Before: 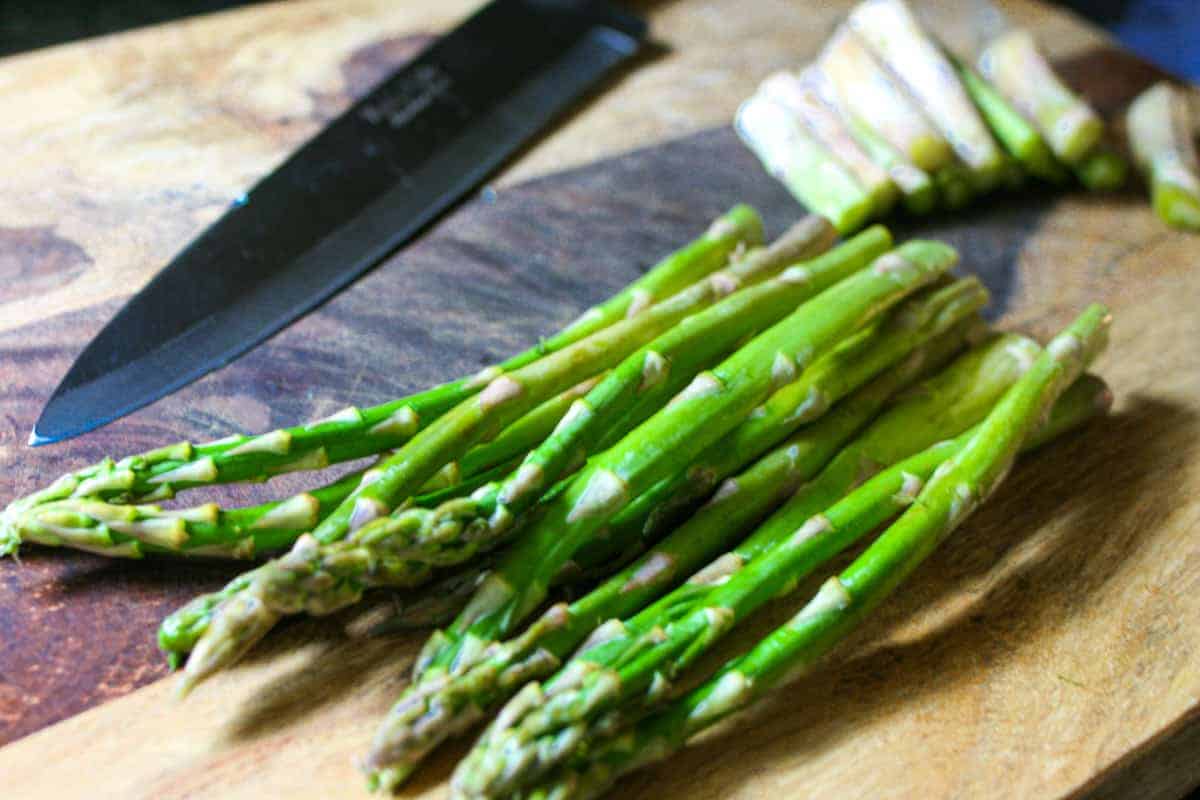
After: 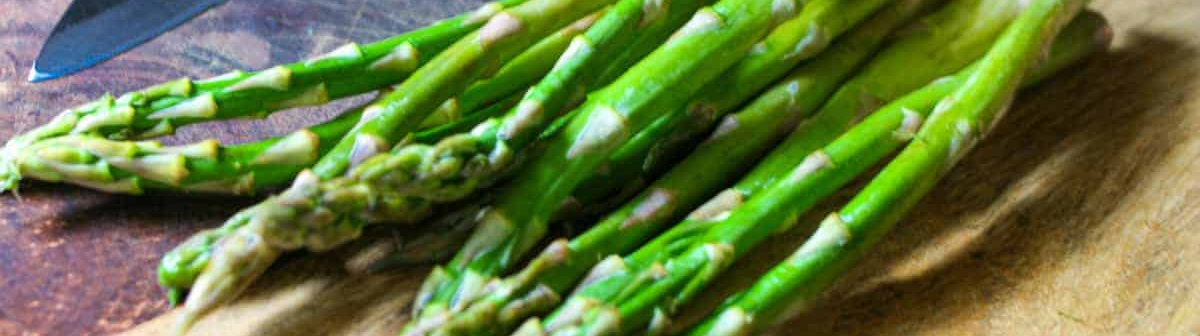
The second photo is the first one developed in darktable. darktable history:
crop: top 45.598%, bottom 12.22%
